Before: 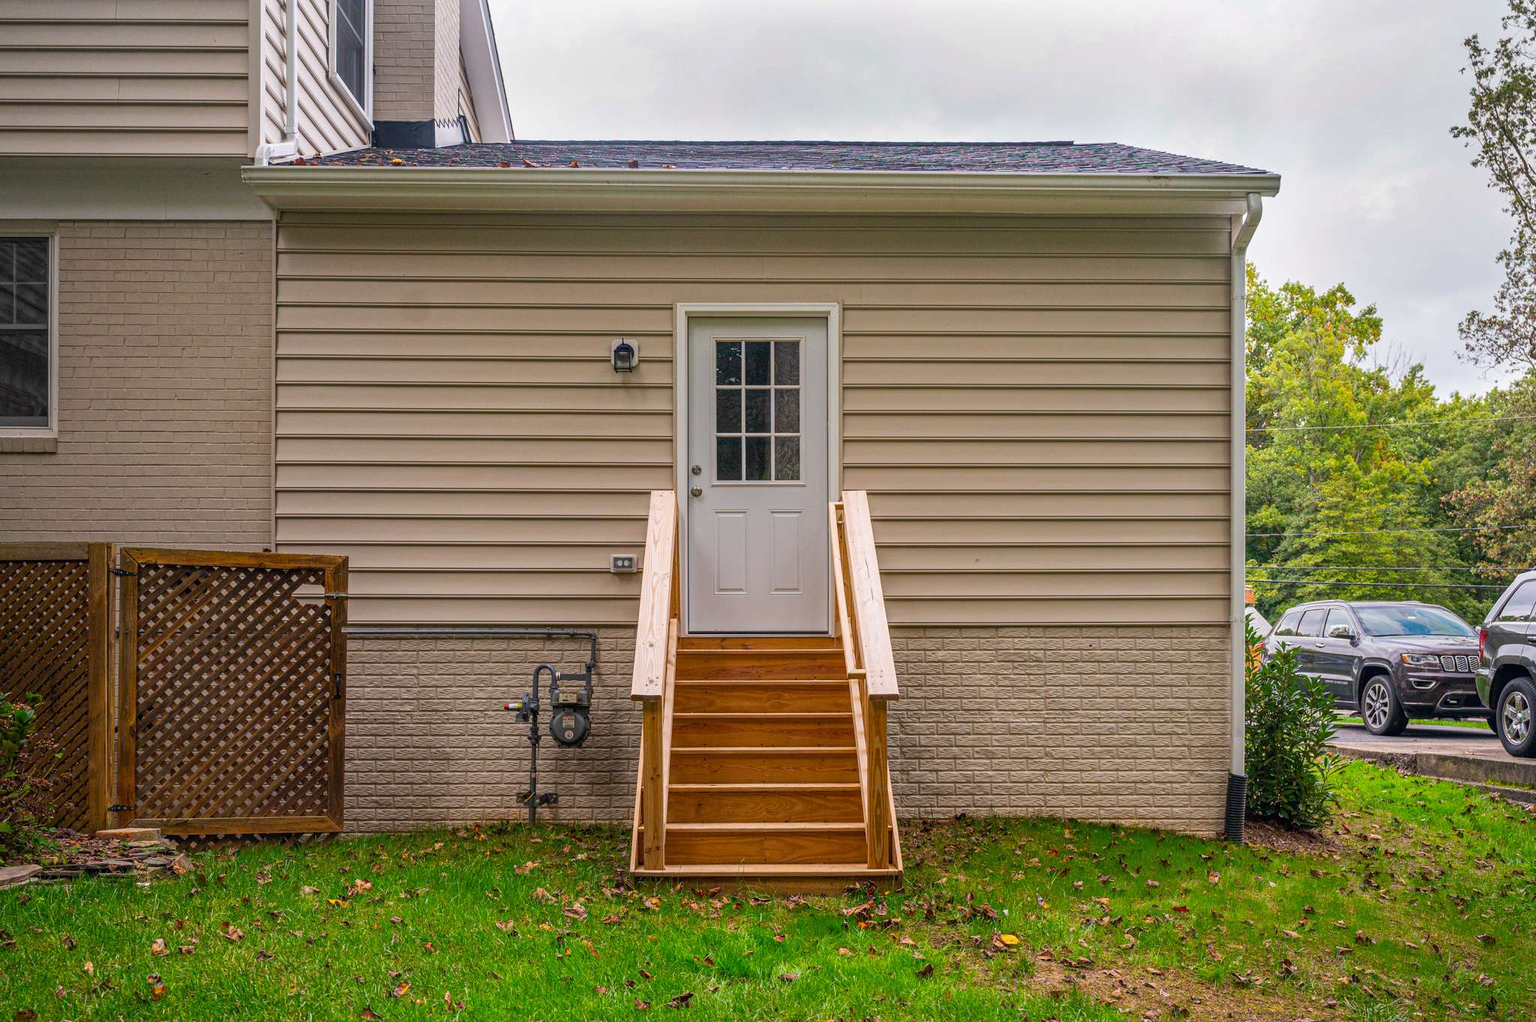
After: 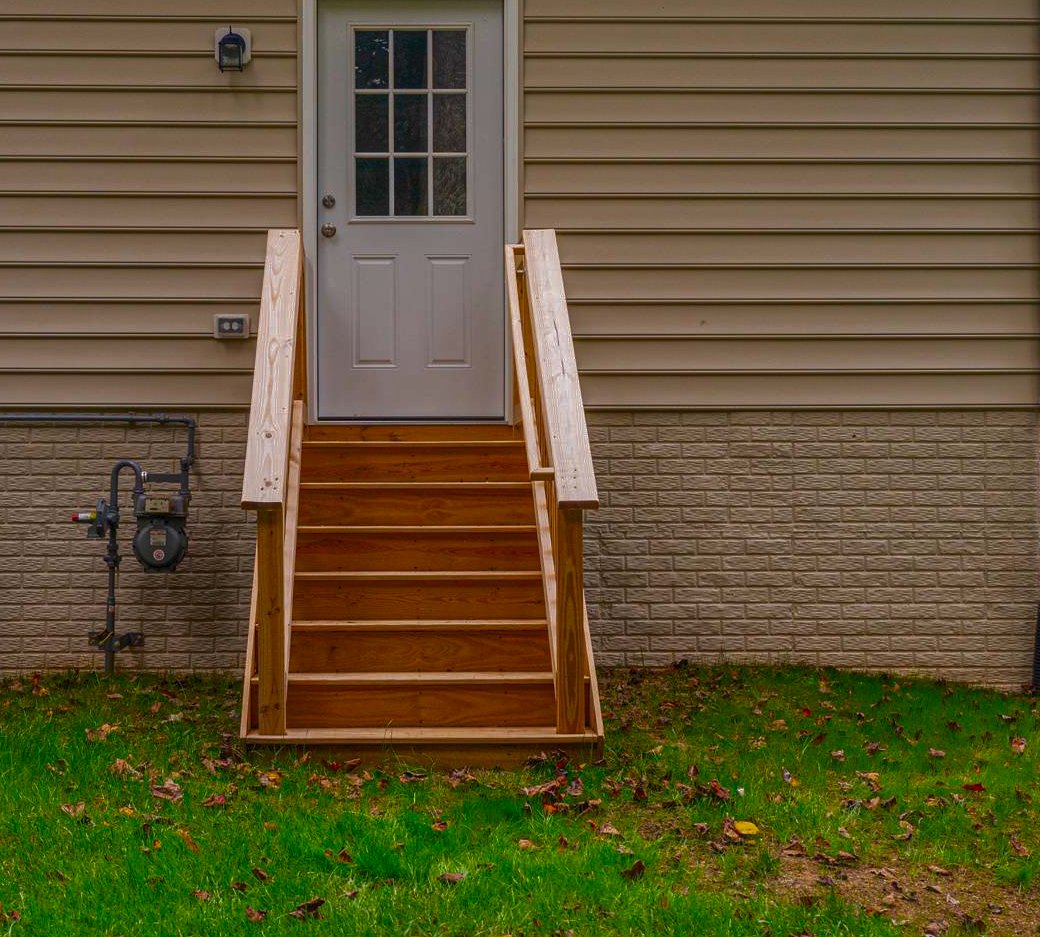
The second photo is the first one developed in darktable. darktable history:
exposure: black level correction 0.002, compensate highlight preservation false
crop and rotate: left 29.339%, top 31.231%, right 19.849%
tone curve: curves: ch0 [(0, 0) (0.003, 0.029) (0.011, 0.034) (0.025, 0.044) (0.044, 0.057) (0.069, 0.07) (0.1, 0.084) (0.136, 0.104) (0.177, 0.127) (0.224, 0.156) (0.277, 0.192) (0.335, 0.236) (0.399, 0.284) (0.468, 0.339) (0.543, 0.393) (0.623, 0.454) (0.709, 0.541) (0.801, 0.65) (0.898, 0.766) (1, 1)], color space Lab, independent channels, preserve colors none
